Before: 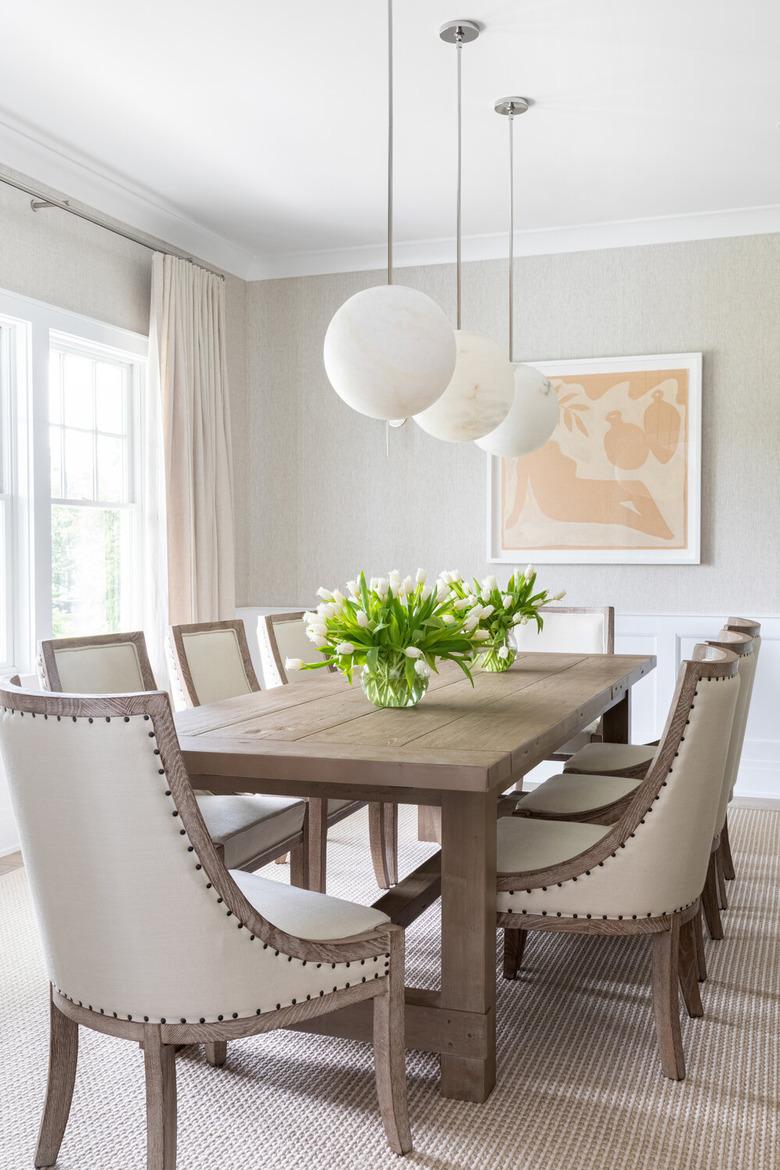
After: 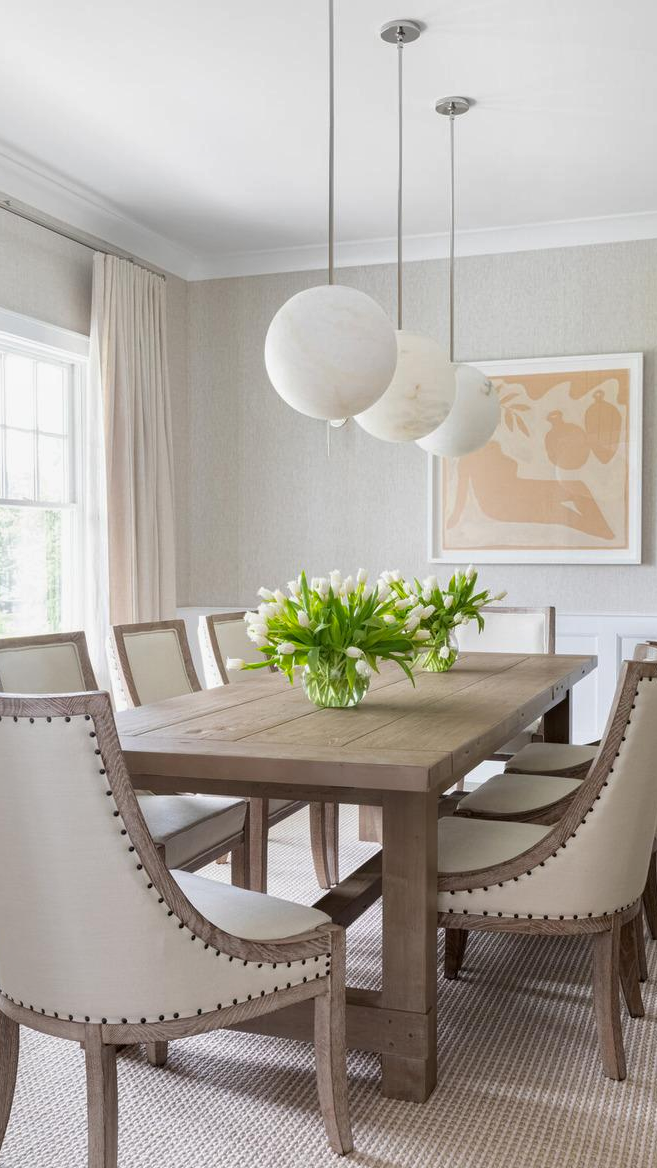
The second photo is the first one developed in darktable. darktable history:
shadows and highlights: shadows -20, white point adjustment -2, highlights -35
crop: left 7.598%, right 7.873%
